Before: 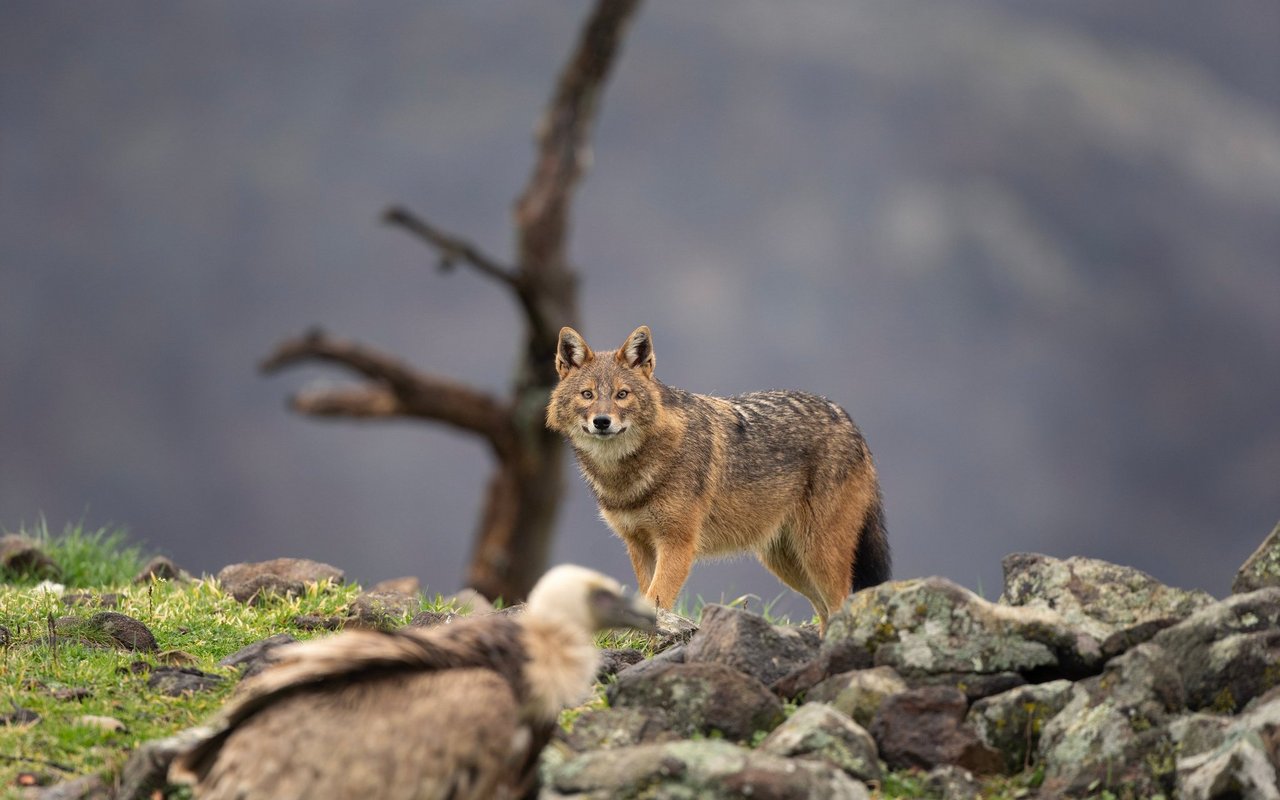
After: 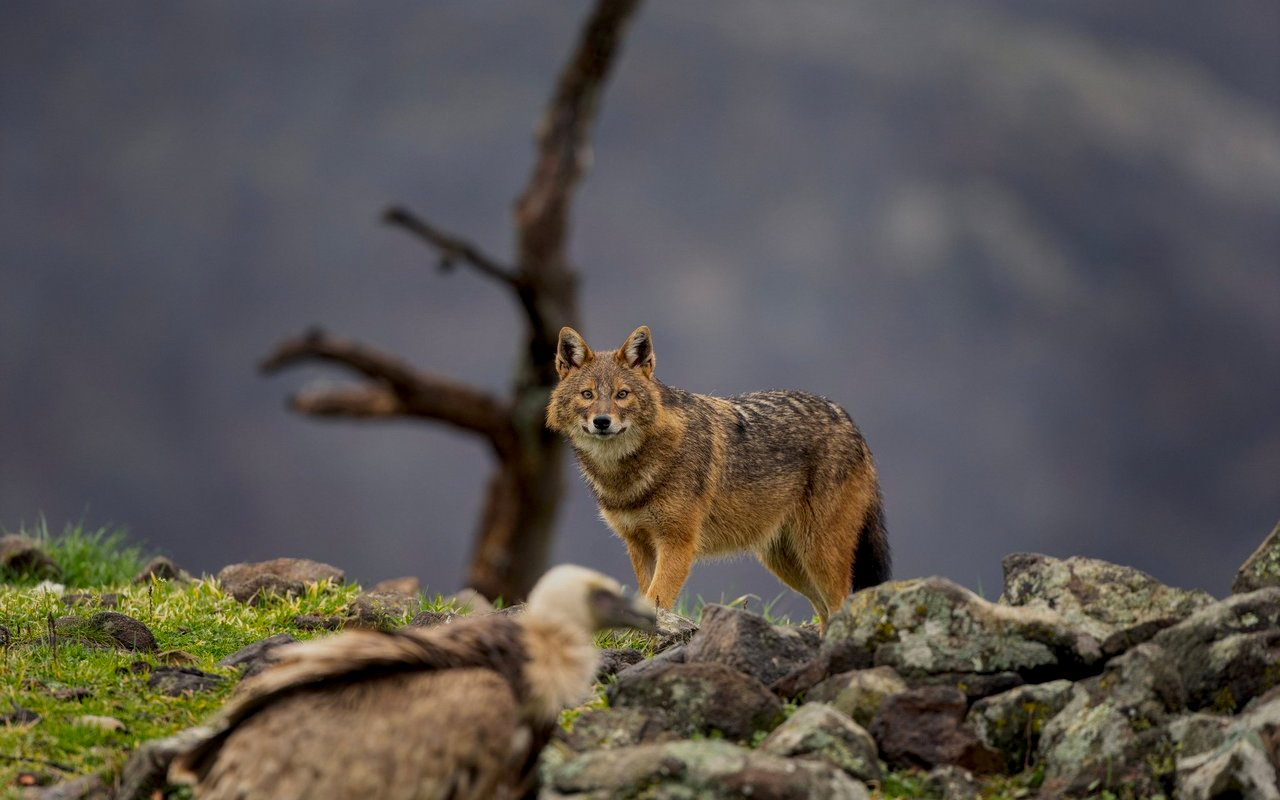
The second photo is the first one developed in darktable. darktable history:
local contrast: detail 130%
color balance rgb: perceptual saturation grading › global saturation 20%, global vibrance 20%
exposure: black level correction 0, exposure -0.766 EV, compensate highlight preservation false
